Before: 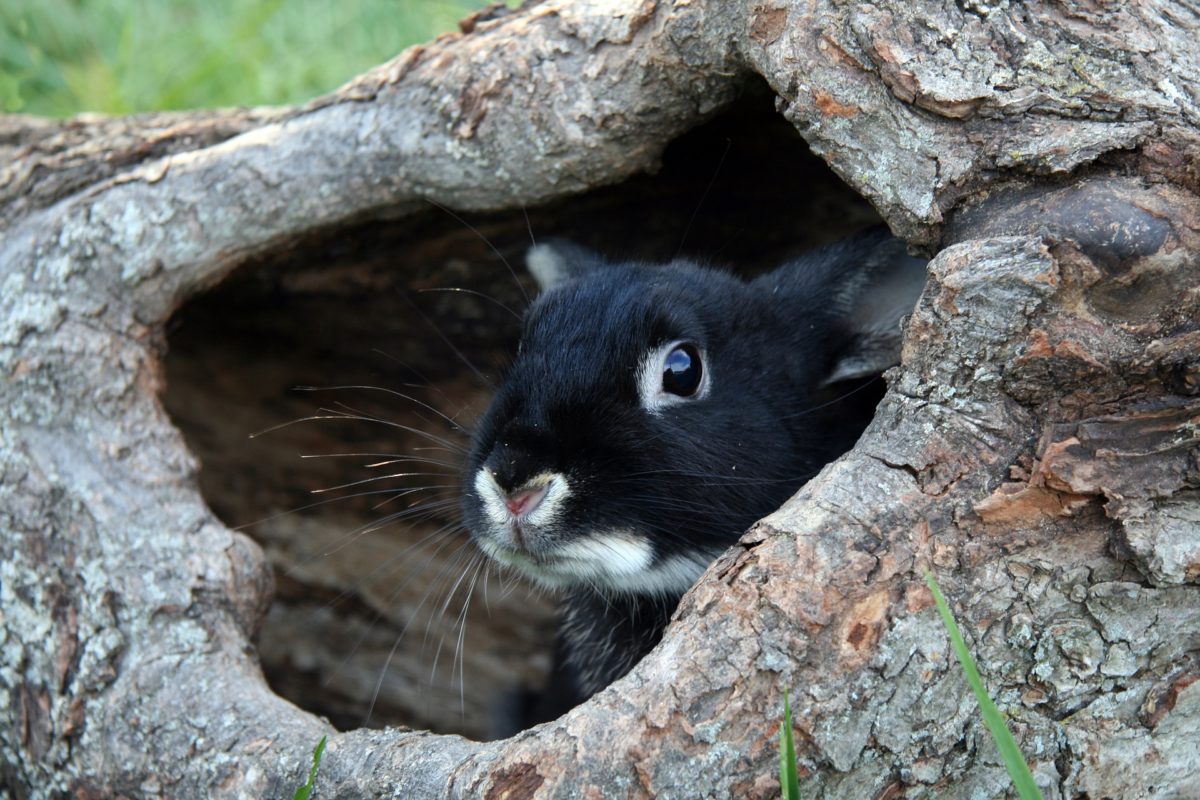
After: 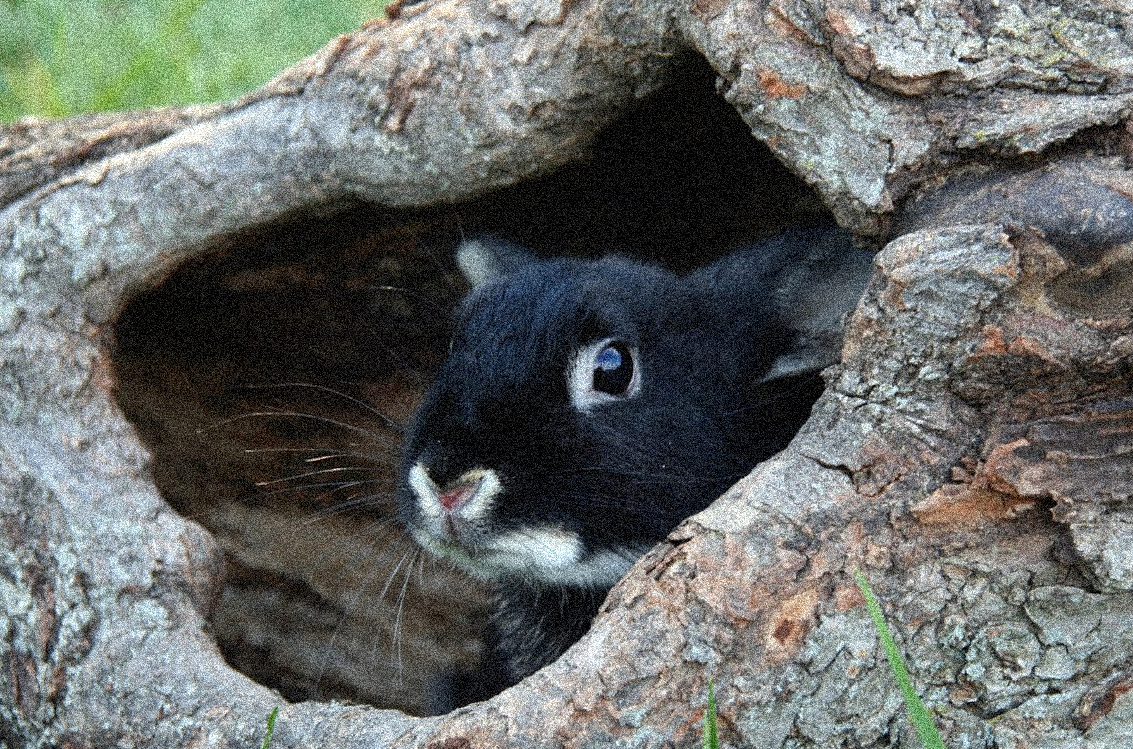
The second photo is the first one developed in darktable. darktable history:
rotate and perspective: rotation 0.062°, lens shift (vertical) 0.115, lens shift (horizontal) -0.133, crop left 0.047, crop right 0.94, crop top 0.061, crop bottom 0.94
grain: coarseness 3.75 ISO, strength 100%, mid-tones bias 0%
white balance: emerald 1
